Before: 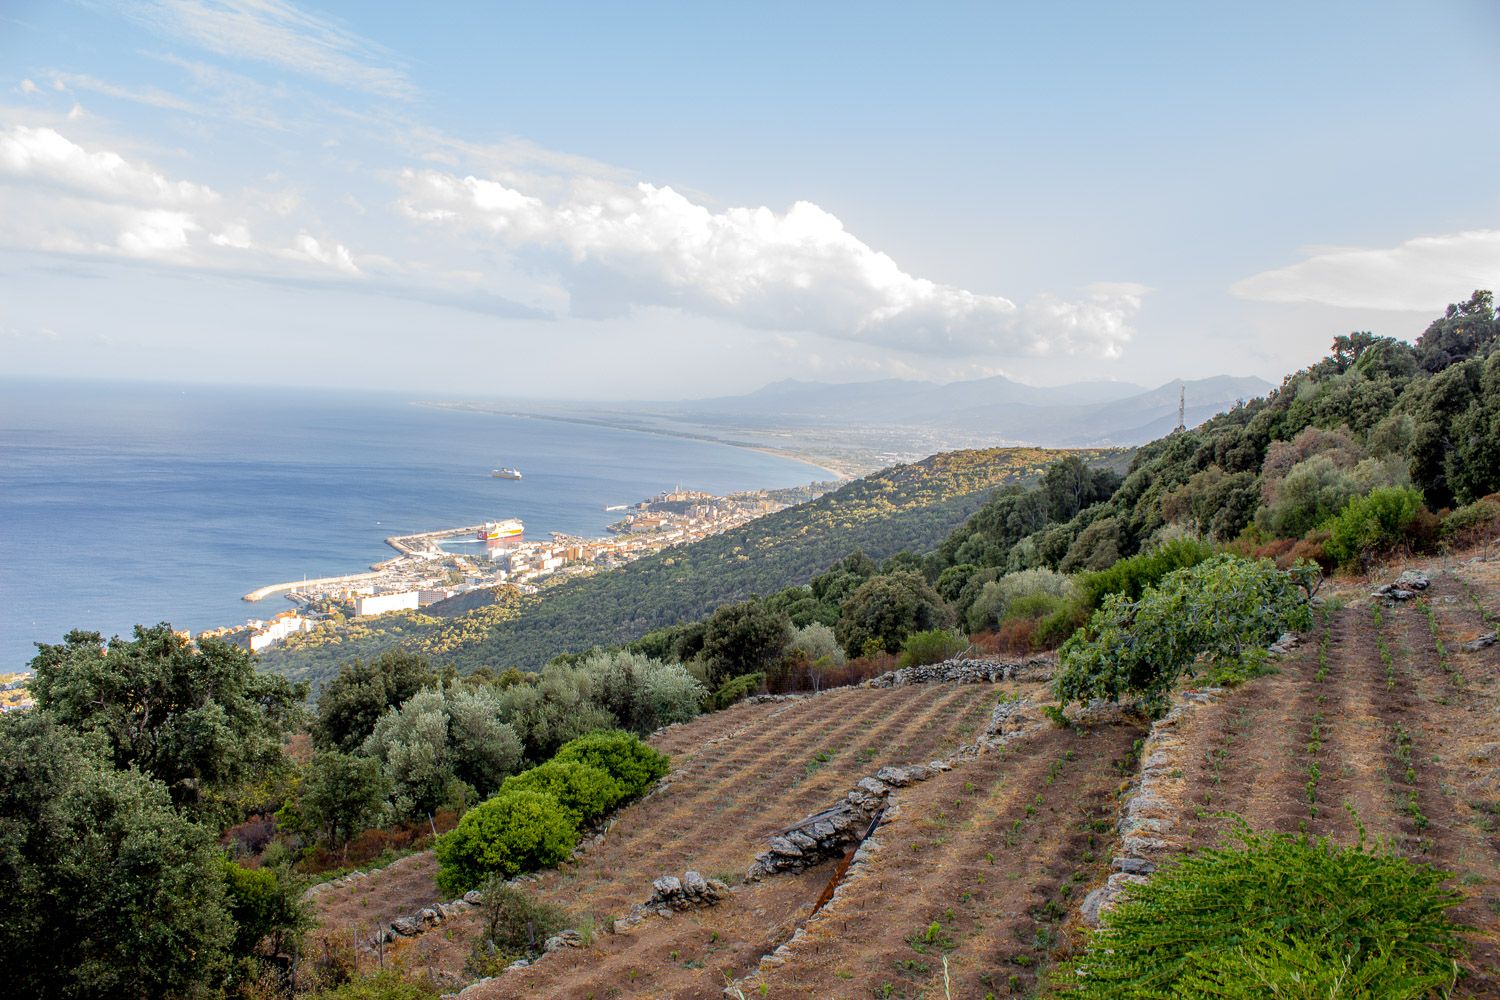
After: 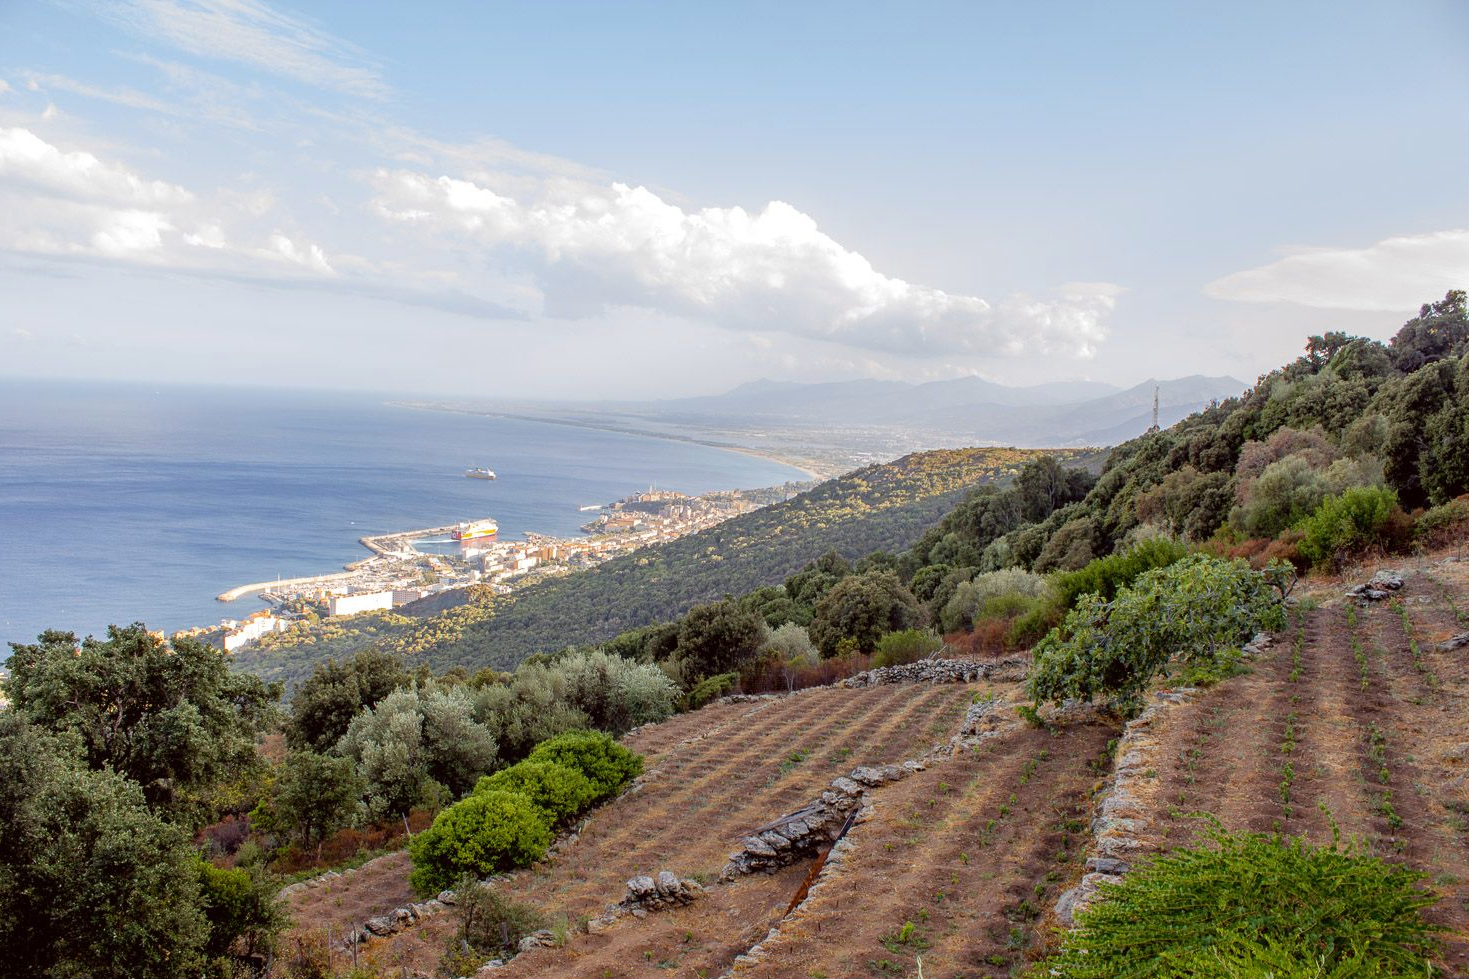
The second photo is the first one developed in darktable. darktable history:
crop: left 1.743%, right 0.268%, bottom 2.011%
color balance: mode lift, gamma, gain (sRGB), lift [1, 1.049, 1, 1]
